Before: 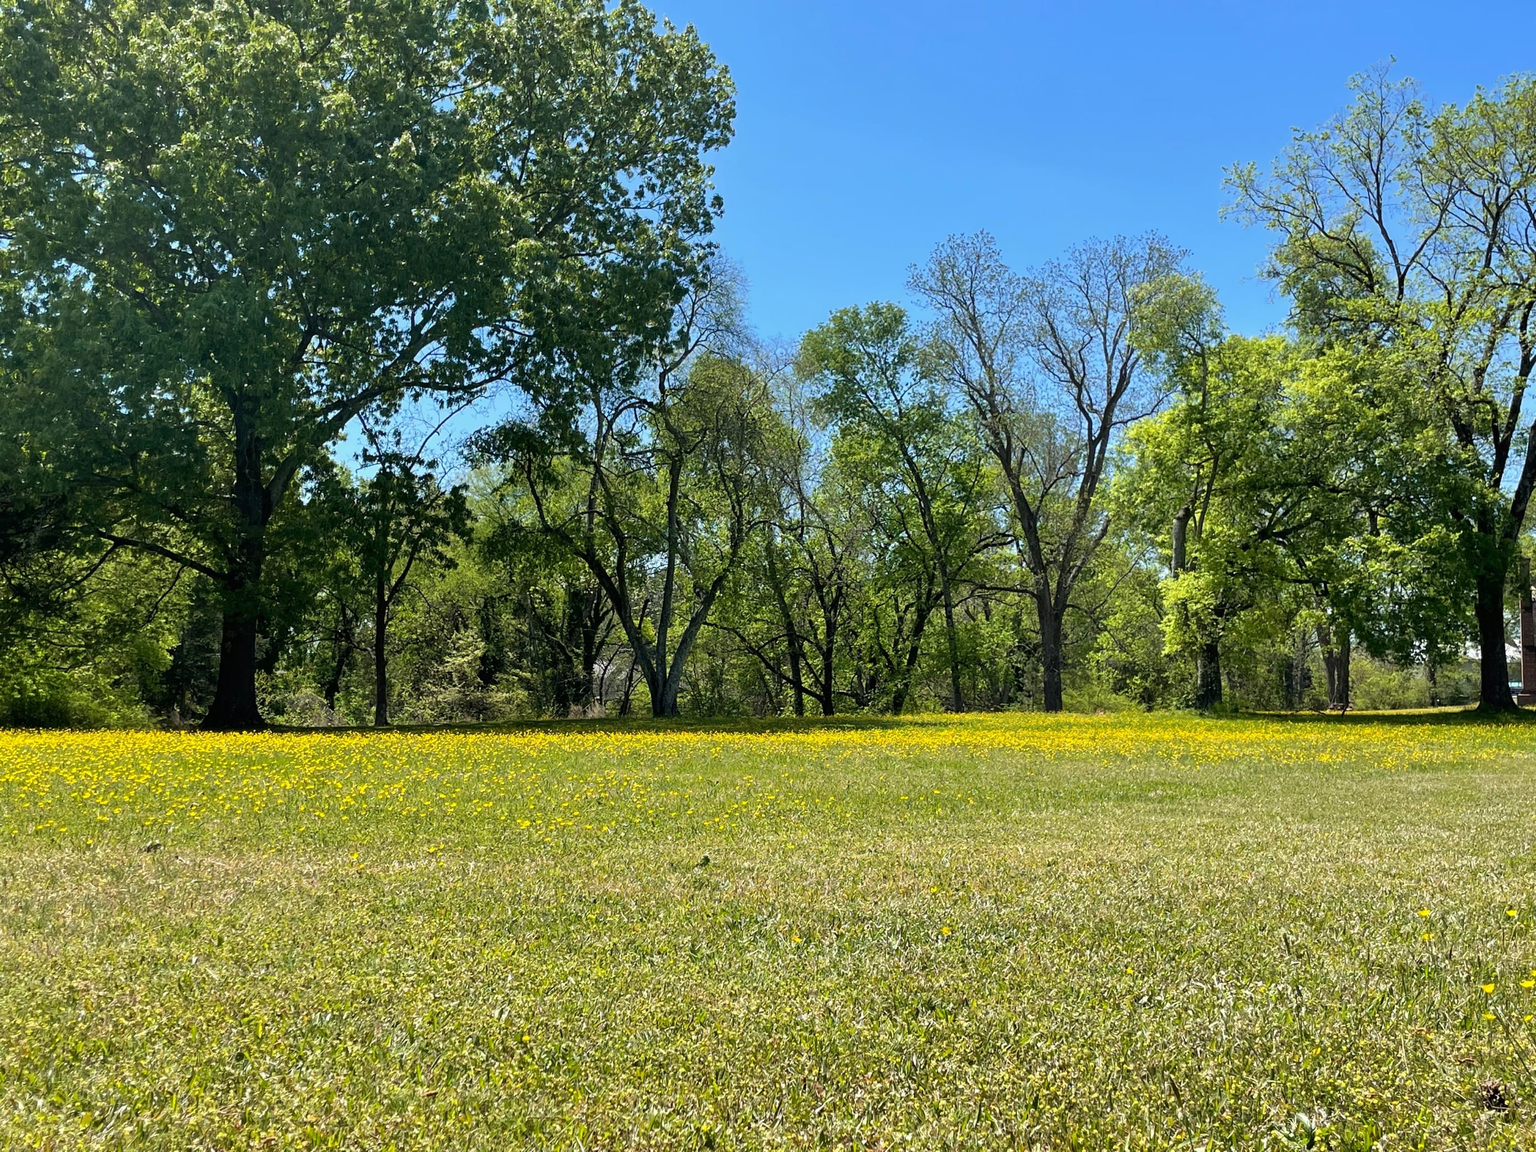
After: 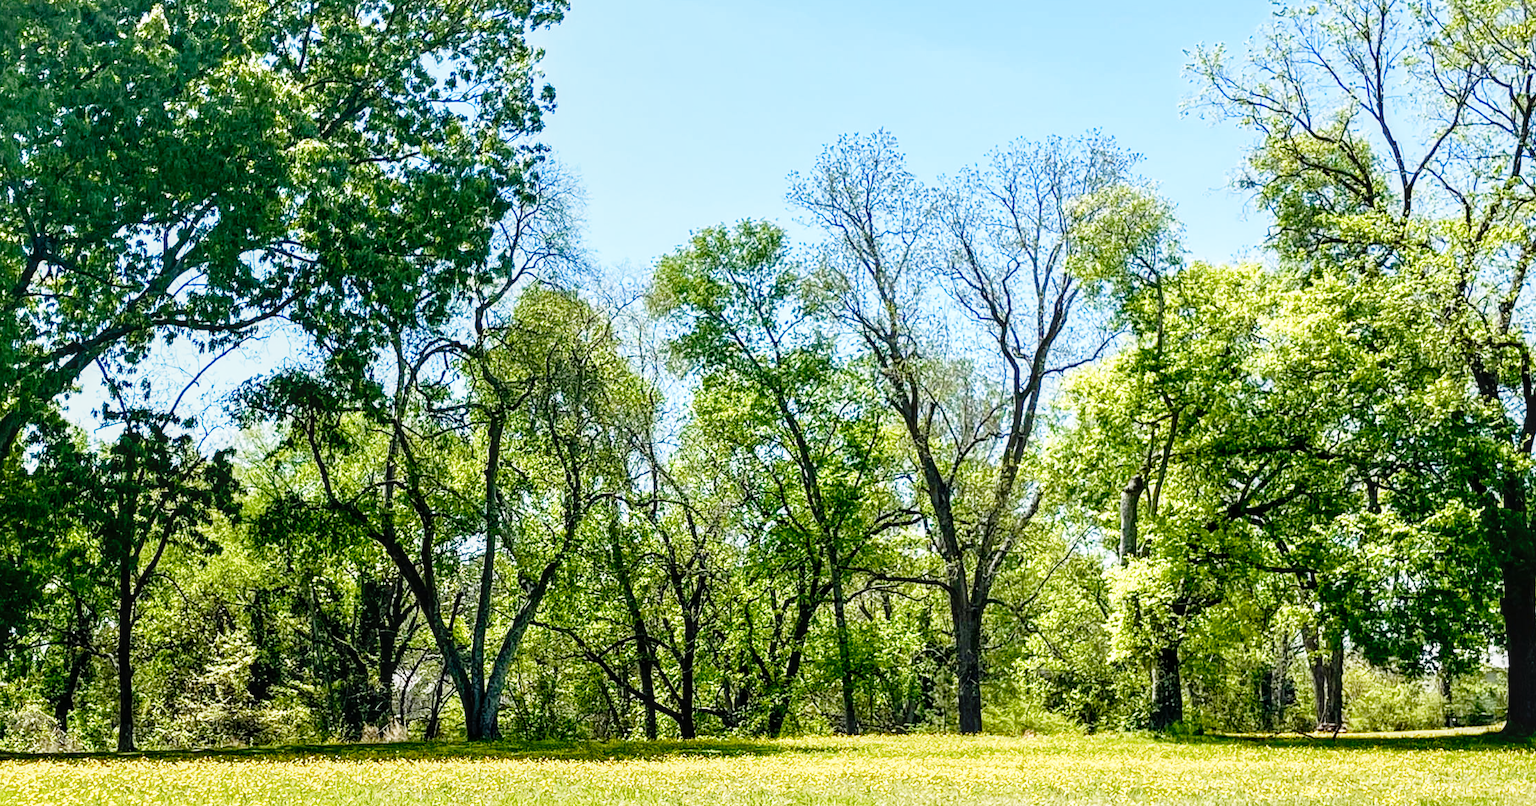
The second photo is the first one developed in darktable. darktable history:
color balance rgb: perceptual saturation grading › global saturation 20%, perceptual saturation grading › highlights -48.928%, perceptual saturation grading › shadows 25.869%
crop: left 18.314%, top 11.119%, right 2.08%, bottom 33.164%
base curve: curves: ch0 [(0, 0) (0.012, 0.01) (0.073, 0.168) (0.31, 0.711) (0.645, 0.957) (1, 1)], preserve colors none
local contrast: on, module defaults
